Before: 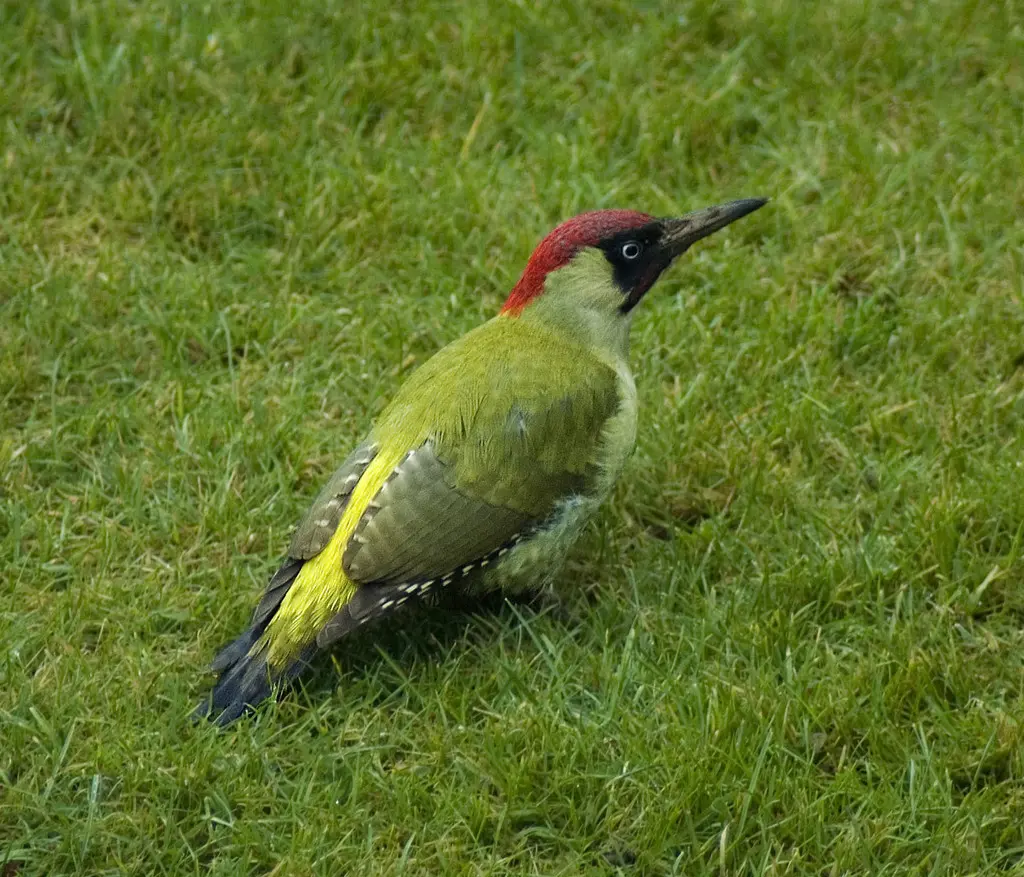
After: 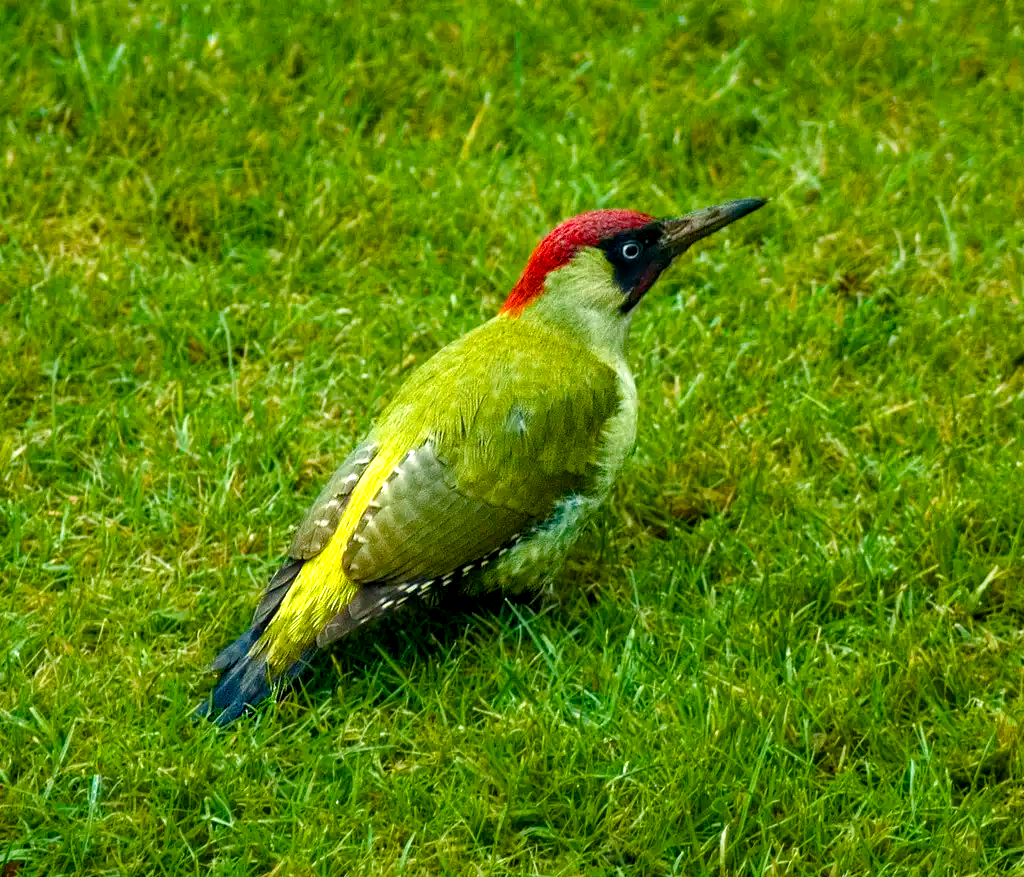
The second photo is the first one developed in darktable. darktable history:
local contrast: on, module defaults
color balance rgb: linear chroma grading › shadows -2.2%, linear chroma grading › highlights -15%, linear chroma grading › global chroma -10%, linear chroma grading › mid-tones -10%, perceptual saturation grading › global saturation 45%, perceptual saturation grading › highlights -50%, perceptual saturation grading › shadows 30%, perceptual brilliance grading › global brilliance 18%, global vibrance 45%
